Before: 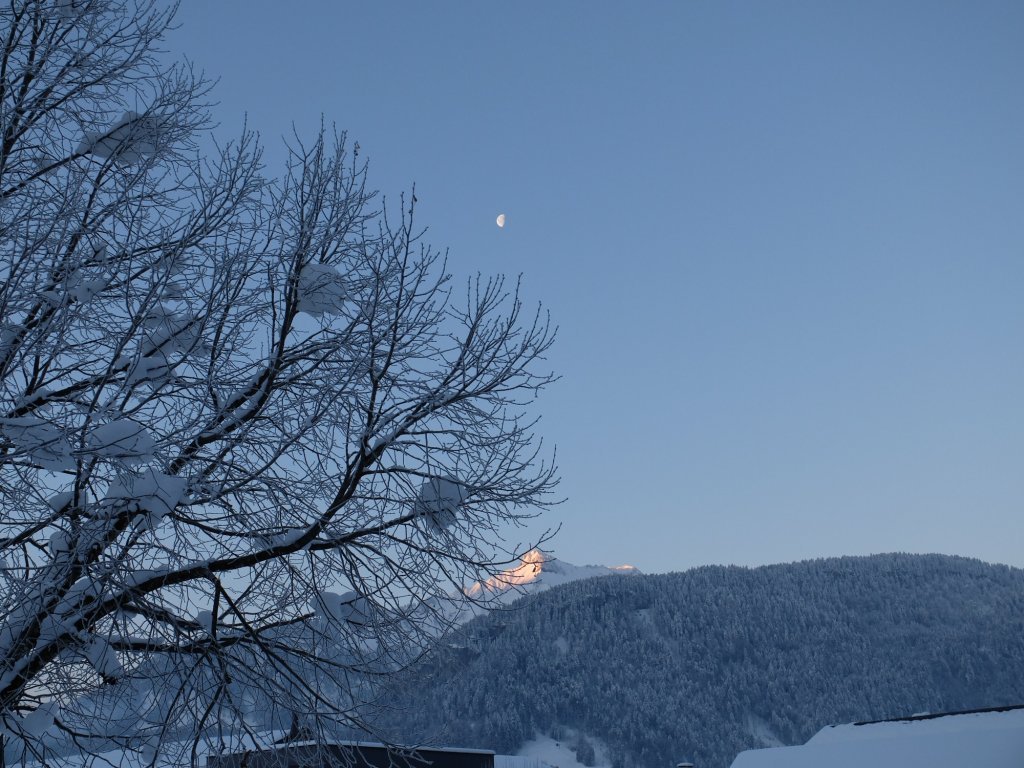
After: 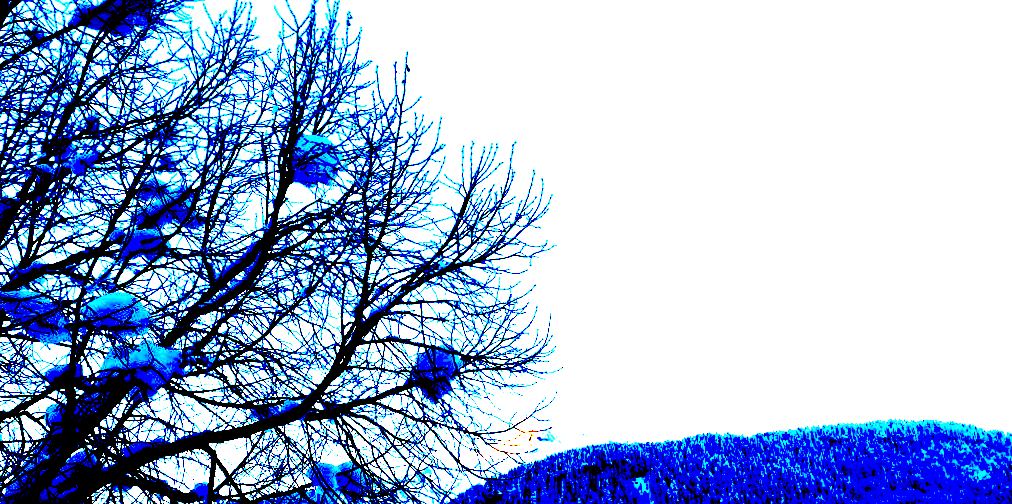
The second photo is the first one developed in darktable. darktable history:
exposure: black level correction 0.1, exposure 3 EV, compensate highlight preservation false
white balance: red 1.029, blue 0.92
rotate and perspective: rotation -0.45°, automatic cropping original format, crop left 0.008, crop right 0.992, crop top 0.012, crop bottom 0.988
crop: top 16.727%, bottom 16.727%
